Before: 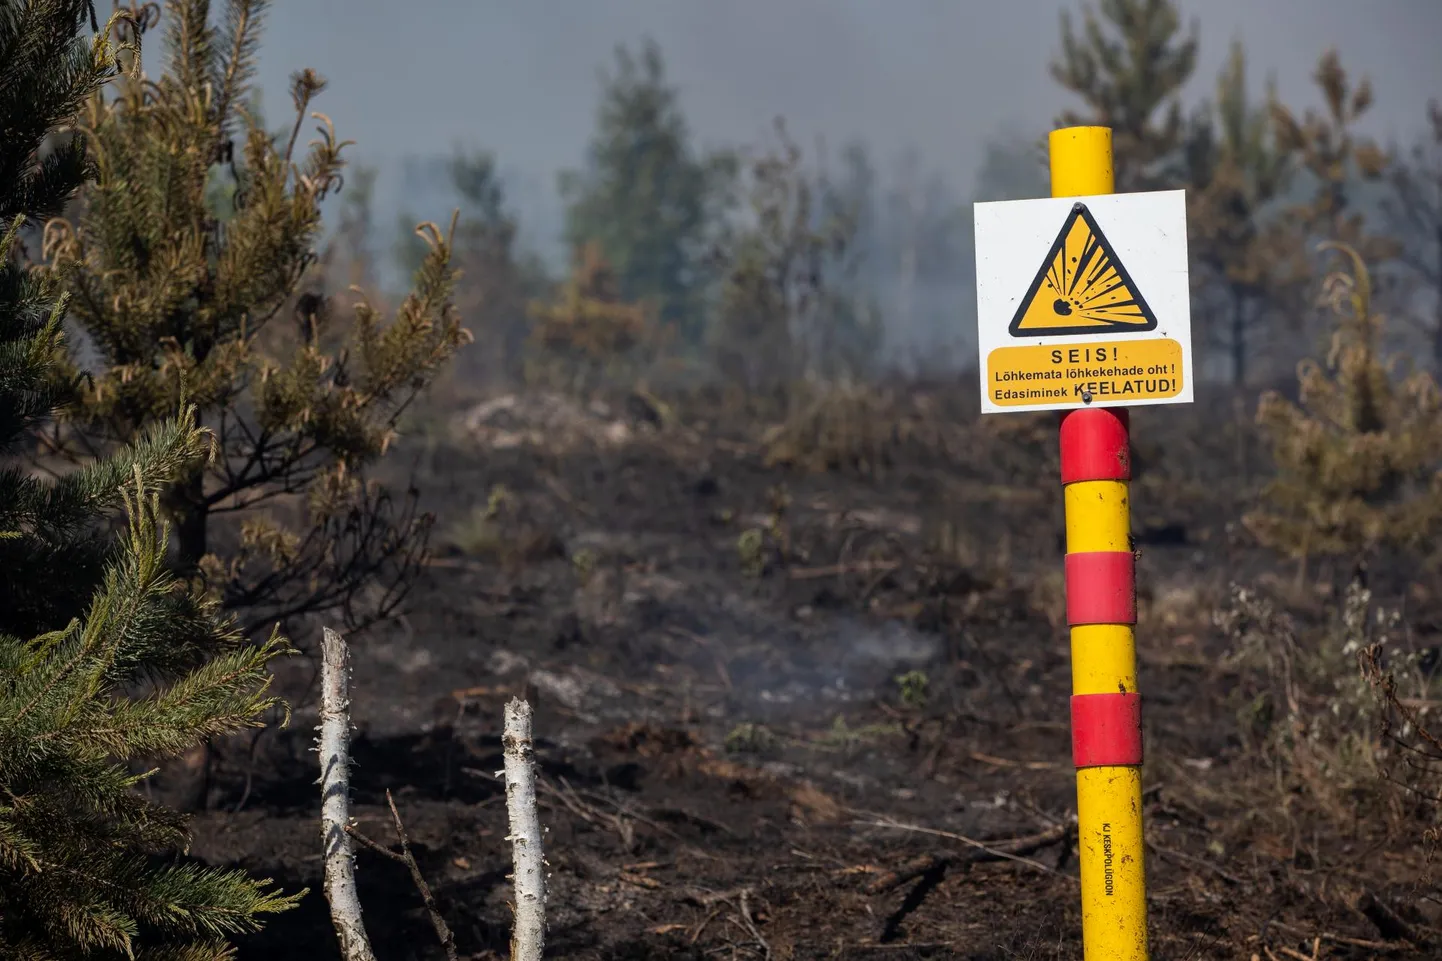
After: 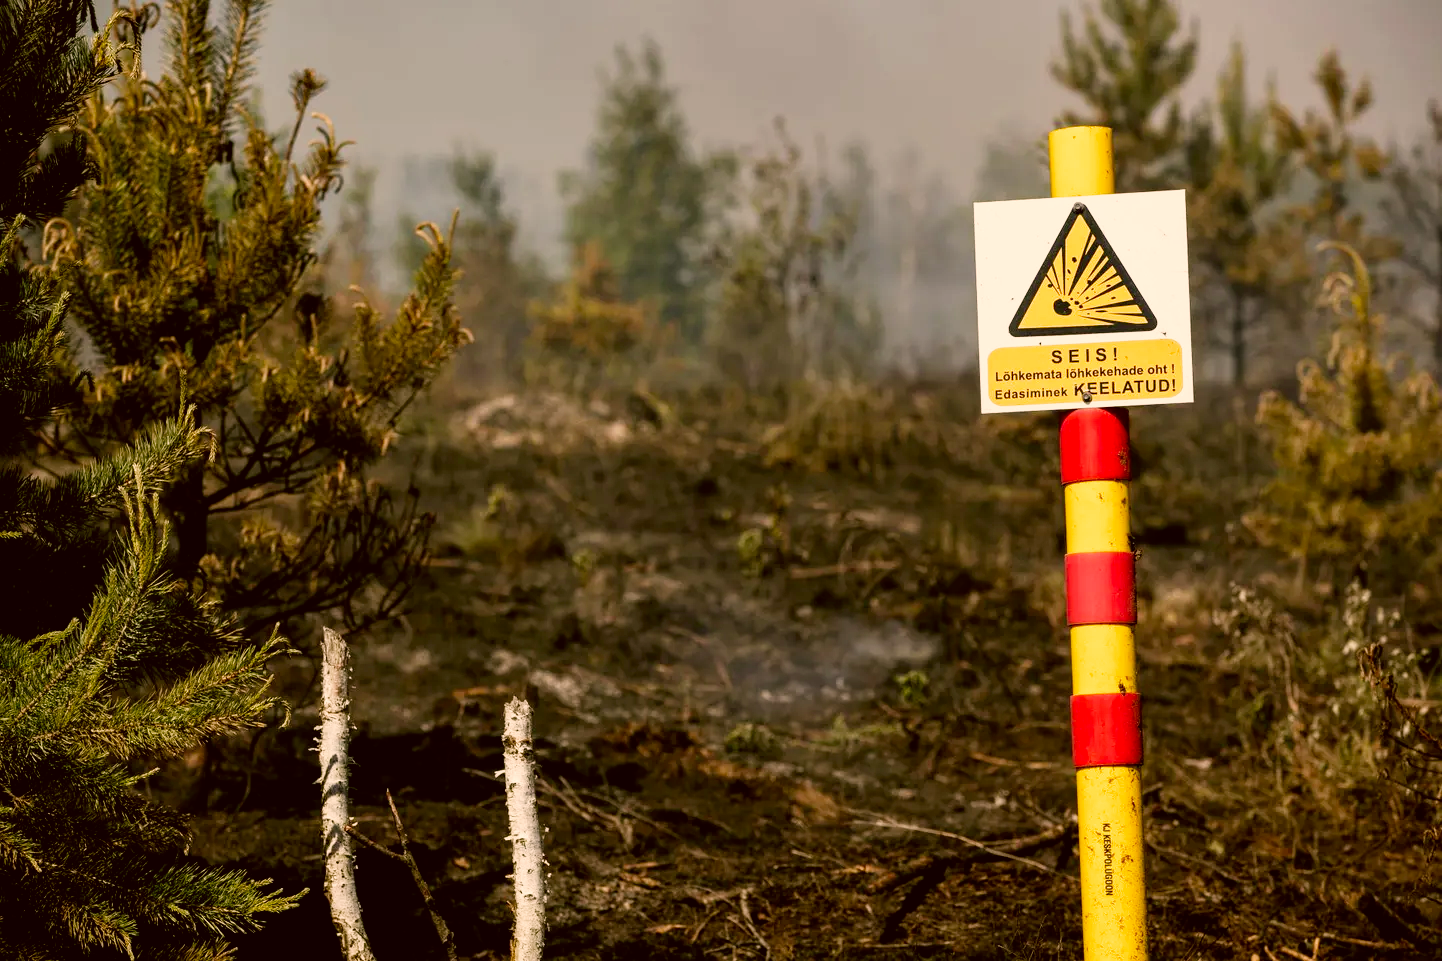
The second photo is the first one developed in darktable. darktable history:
color correction: highlights a* 8.98, highlights b* 15.09, shadows a* -0.49, shadows b* 26.52
filmic rgb: middle gray luminance 12.74%, black relative exposure -10.13 EV, white relative exposure 3.47 EV, threshold 6 EV, target black luminance 0%, hardness 5.74, latitude 44.69%, contrast 1.221, highlights saturation mix 5%, shadows ↔ highlights balance 26.78%, add noise in highlights 0, preserve chrominance no, color science v3 (2019), use custom middle-gray values true, iterations of high-quality reconstruction 0, contrast in highlights soft, enable highlight reconstruction true
